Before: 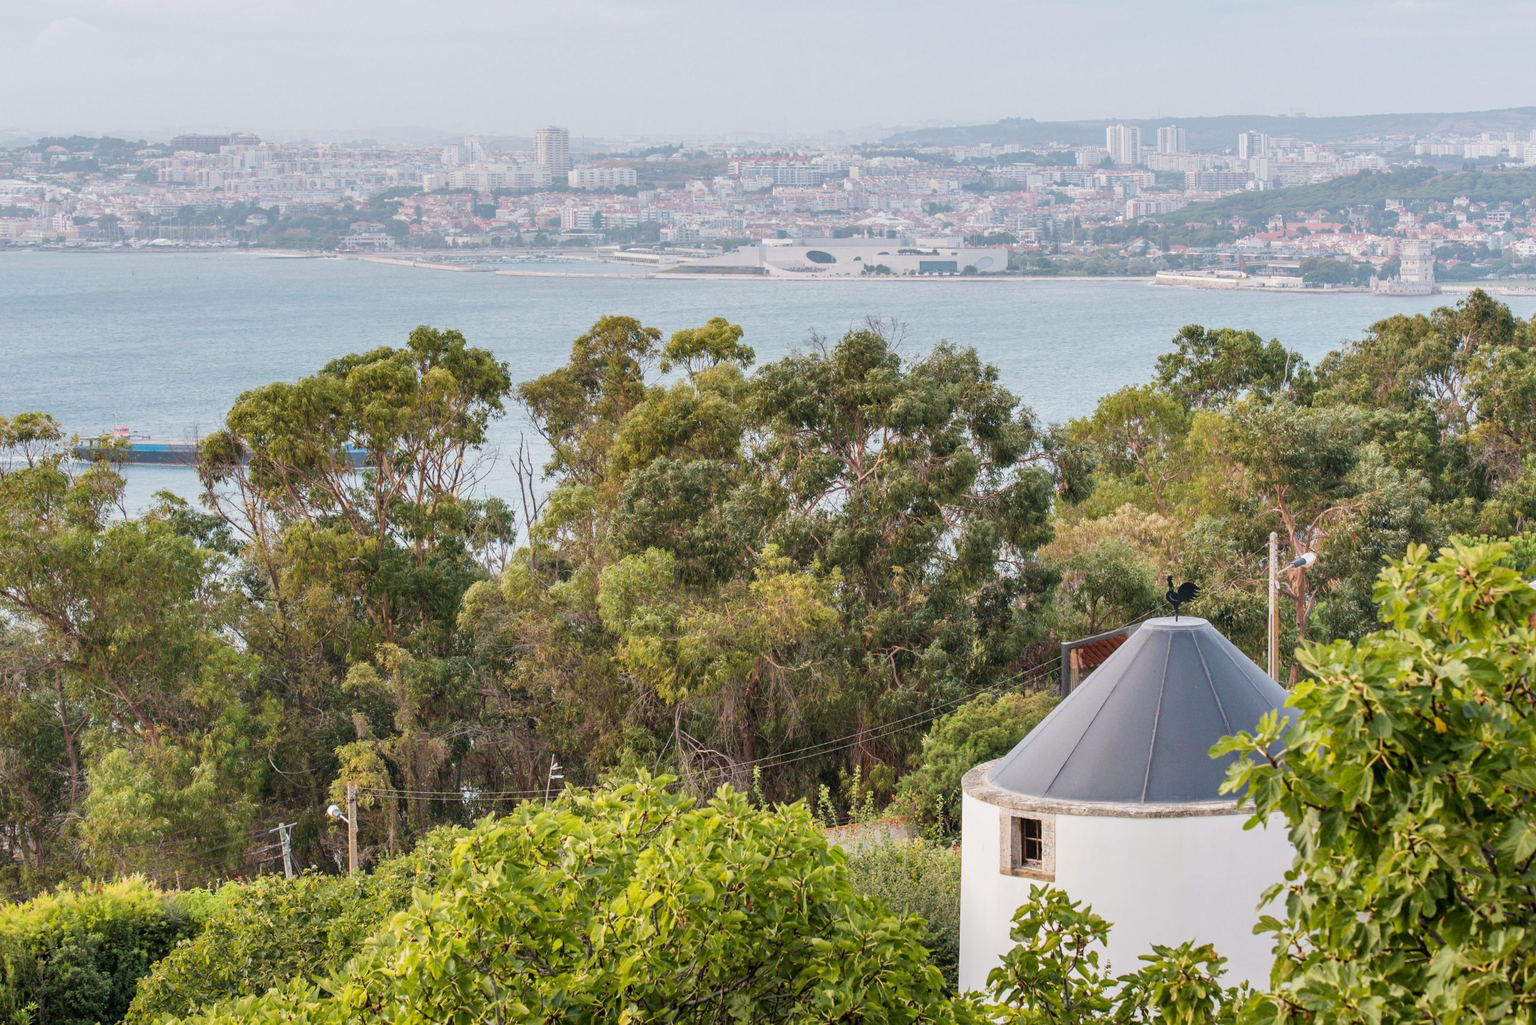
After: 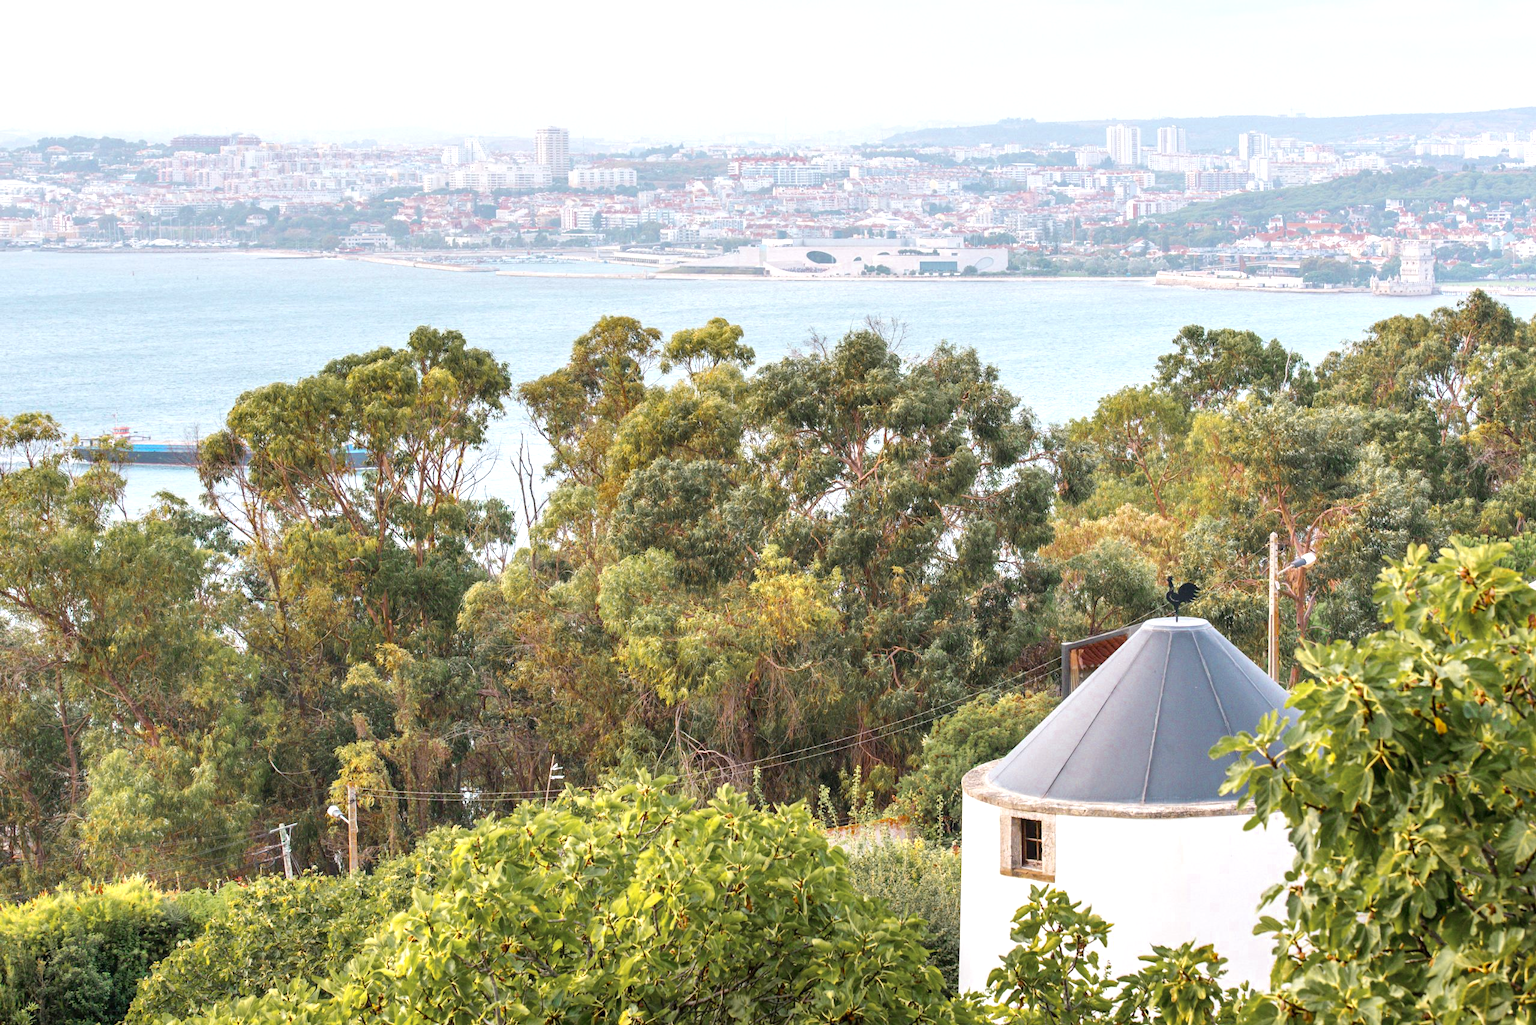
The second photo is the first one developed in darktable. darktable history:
exposure: black level correction 0, exposure 0.703 EV, compensate highlight preservation false
color zones: curves: ch0 [(0.11, 0.396) (0.195, 0.36) (0.25, 0.5) (0.303, 0.412) (0.357, 0.544) (0.75, 0.5) (0.967, 0.328)]; ch1 [(0, 0.468) (0.112, 0.512) (0.202, 0.6) (0.25, 0.5) (0.307, 0.352) (0.357, 0.544) (0.75, 0.5) (0.963, 0.524)]
